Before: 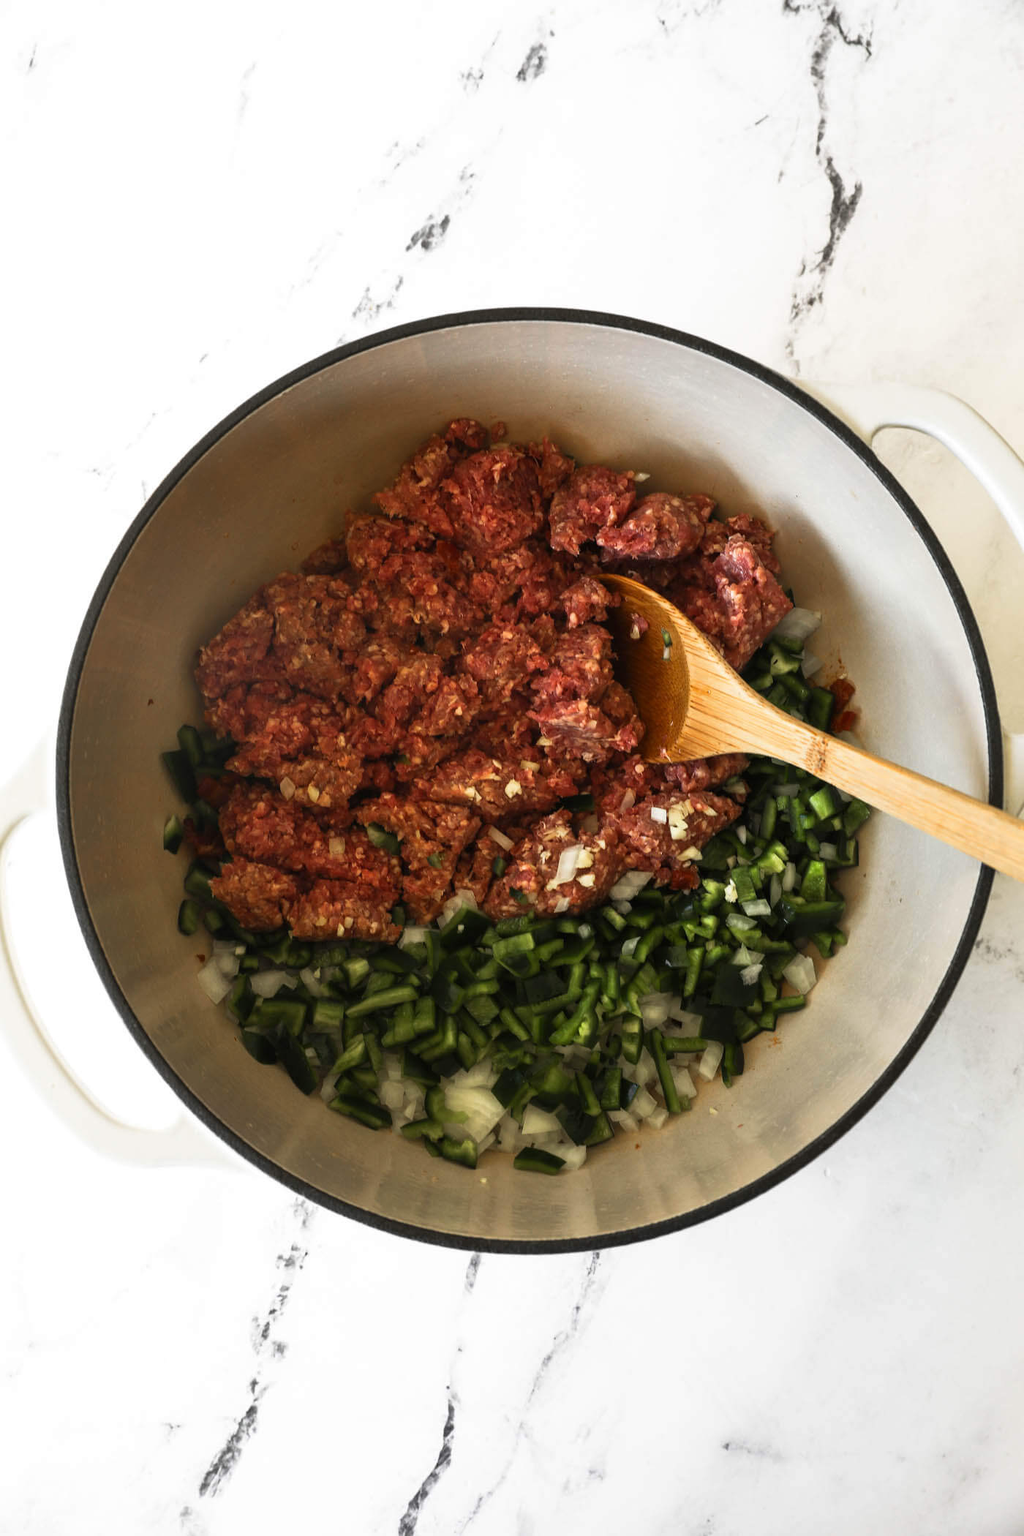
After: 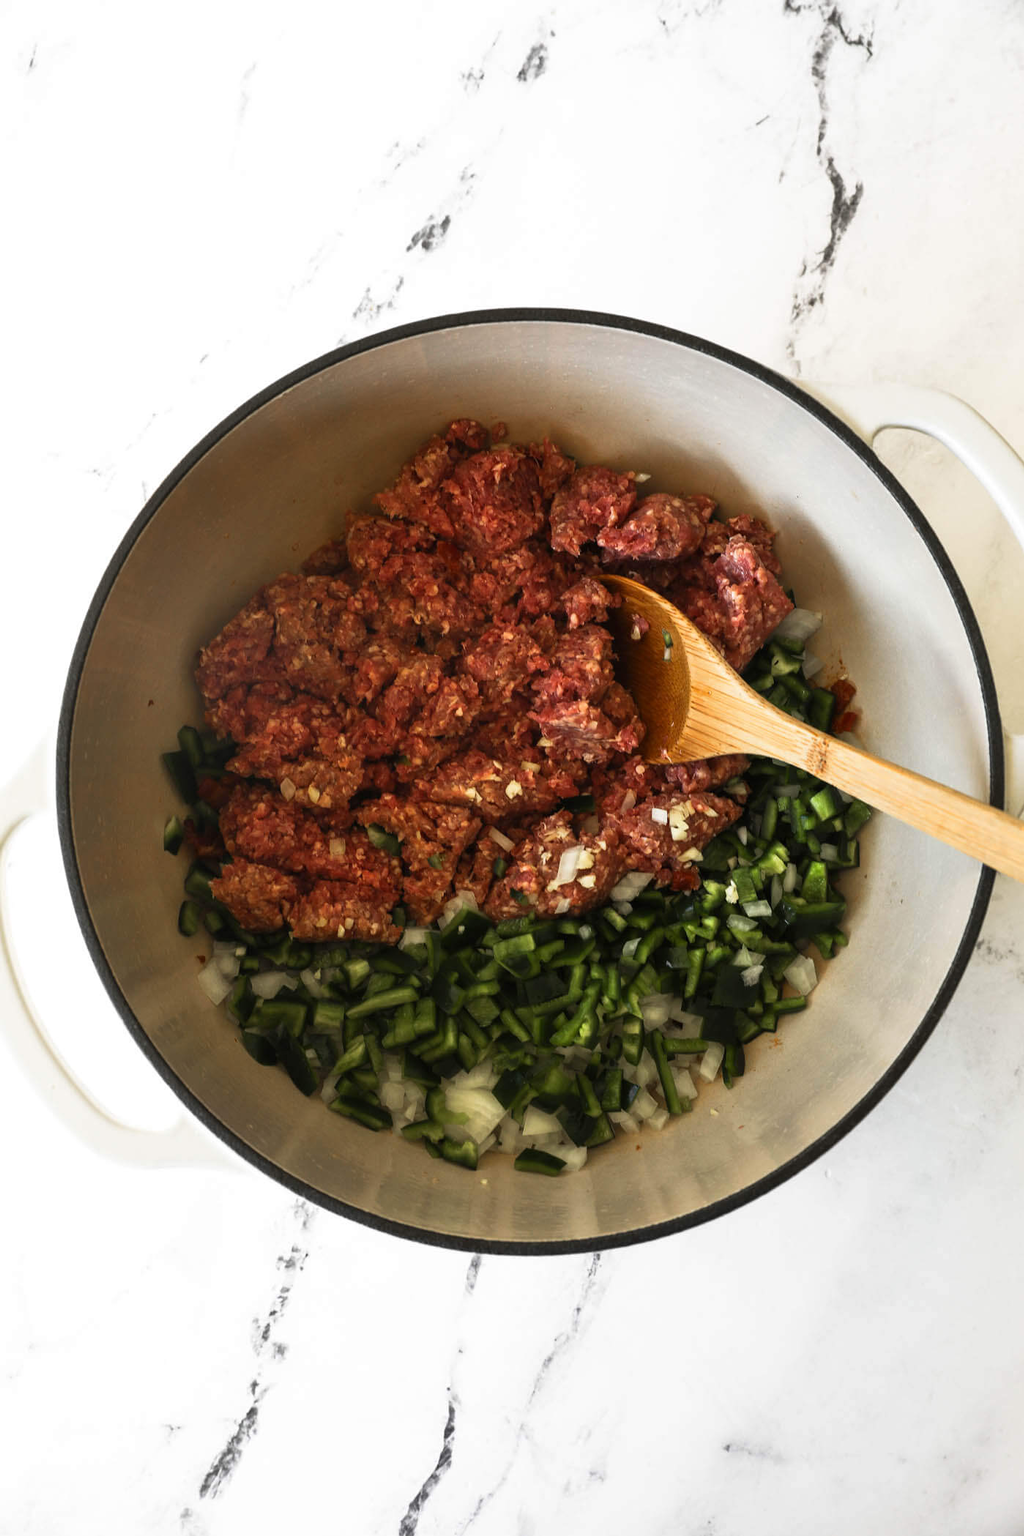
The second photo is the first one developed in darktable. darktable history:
crop: bottom 0.071%
